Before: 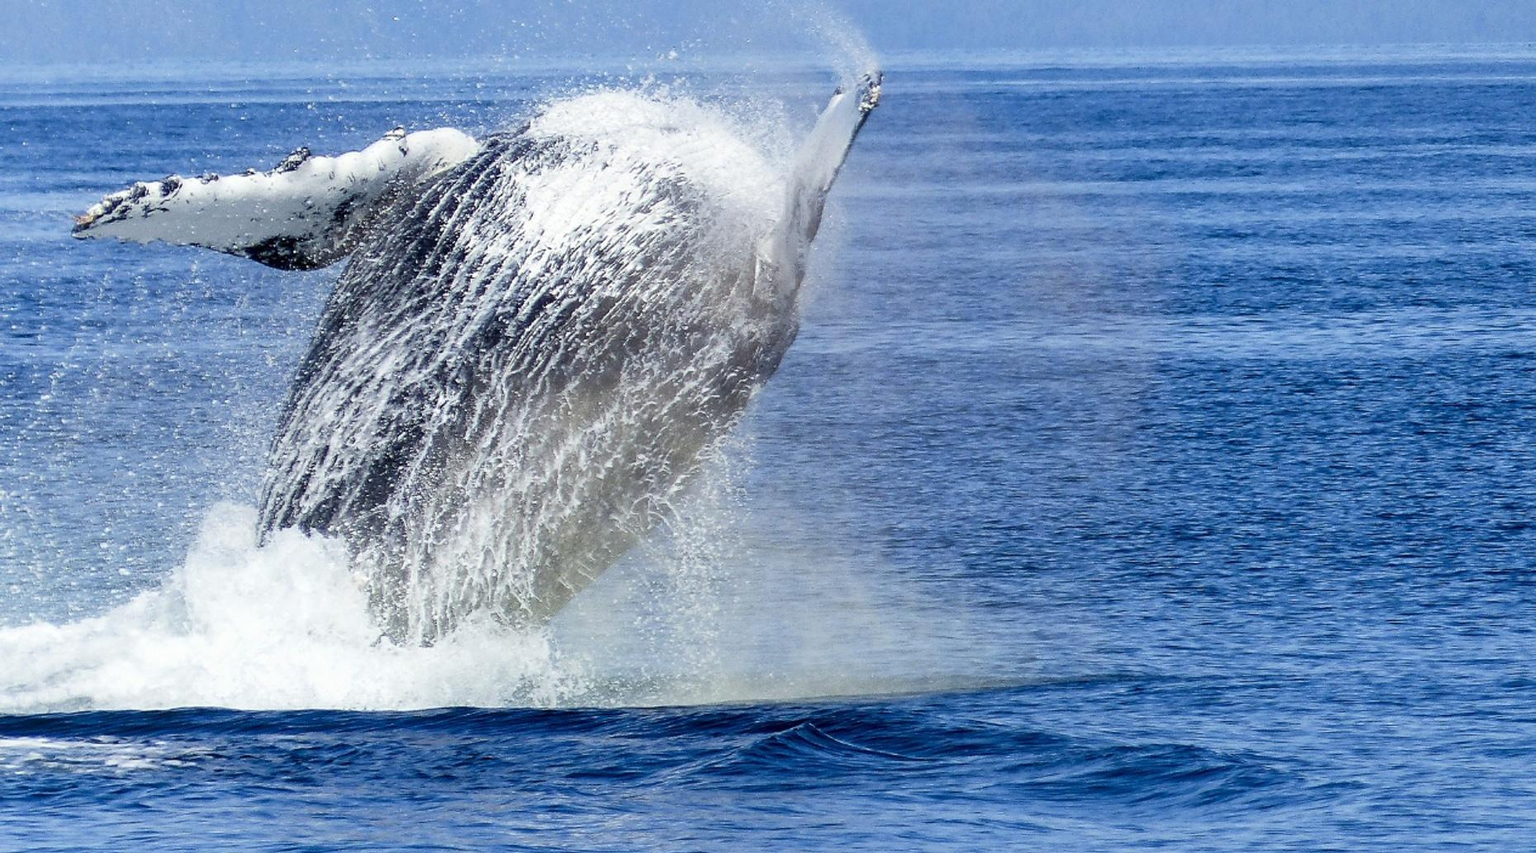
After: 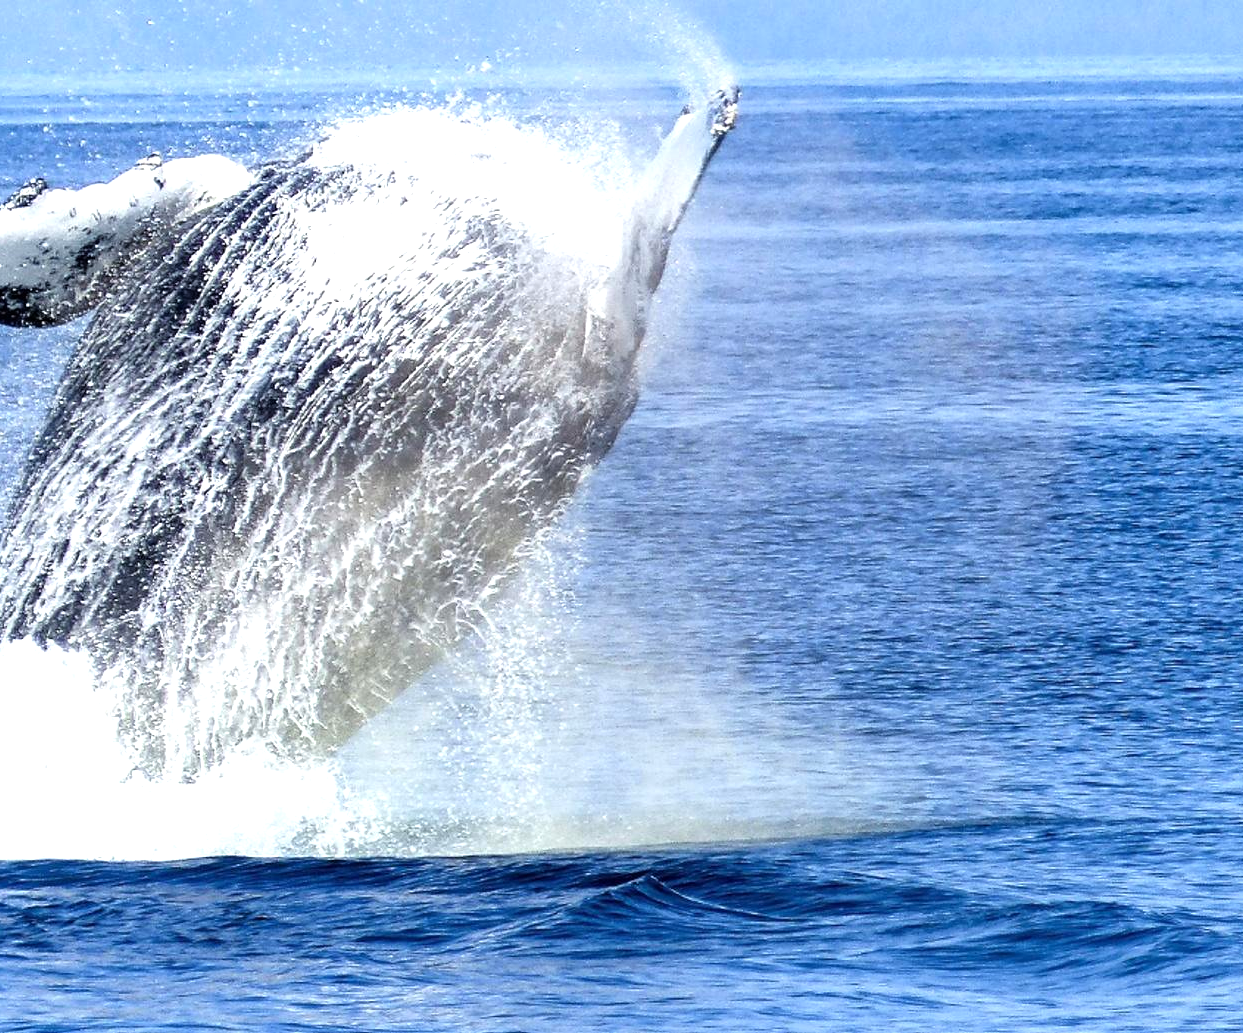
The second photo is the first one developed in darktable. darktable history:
crop and rotate: left 17.723%, right 15.439%
tone equalizer: -8 EV -0.736 EV, -7 EV -0.668 EV, -6 EV -0.614 EV, -5 EV -0.423 EV, -3 EV 0.382 EV, -2 EV 0.6 EV, -1 EV 0.694 EV, +0 EV 0.771 EV
